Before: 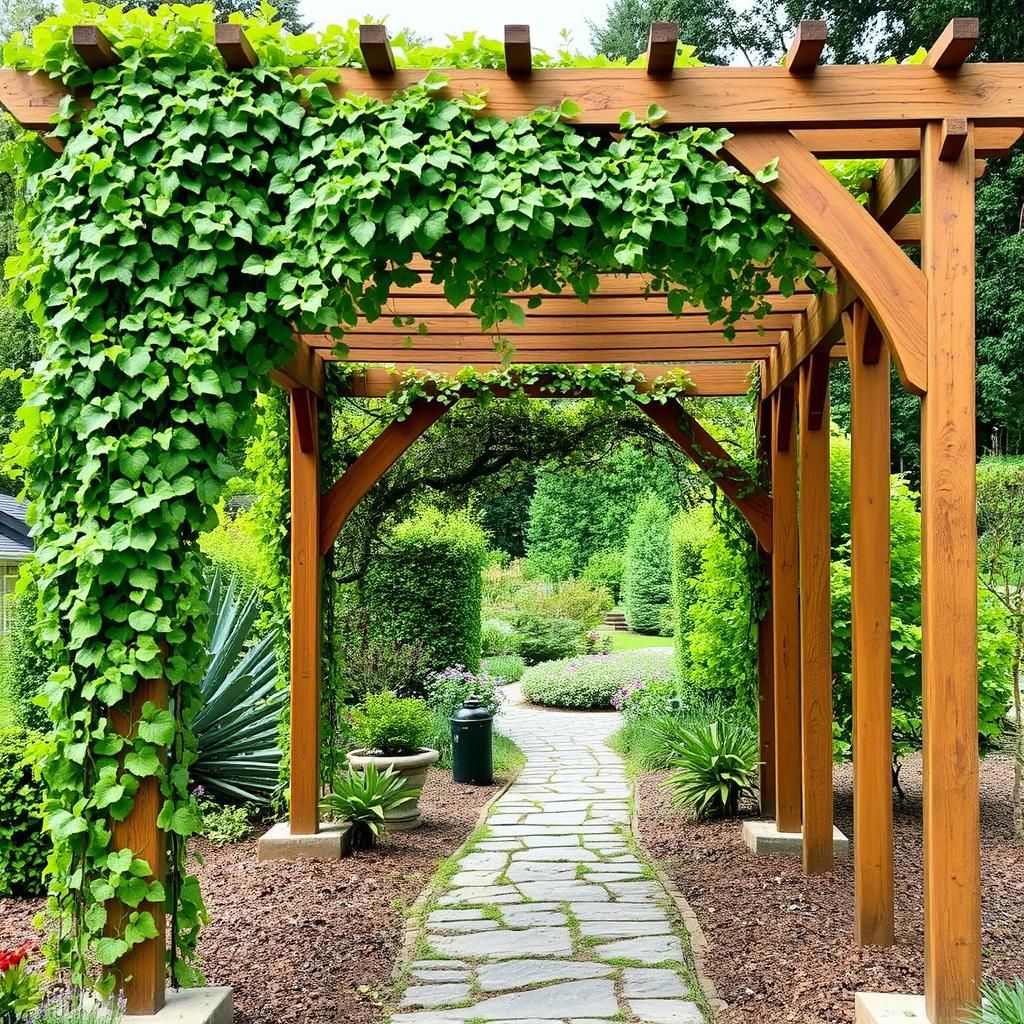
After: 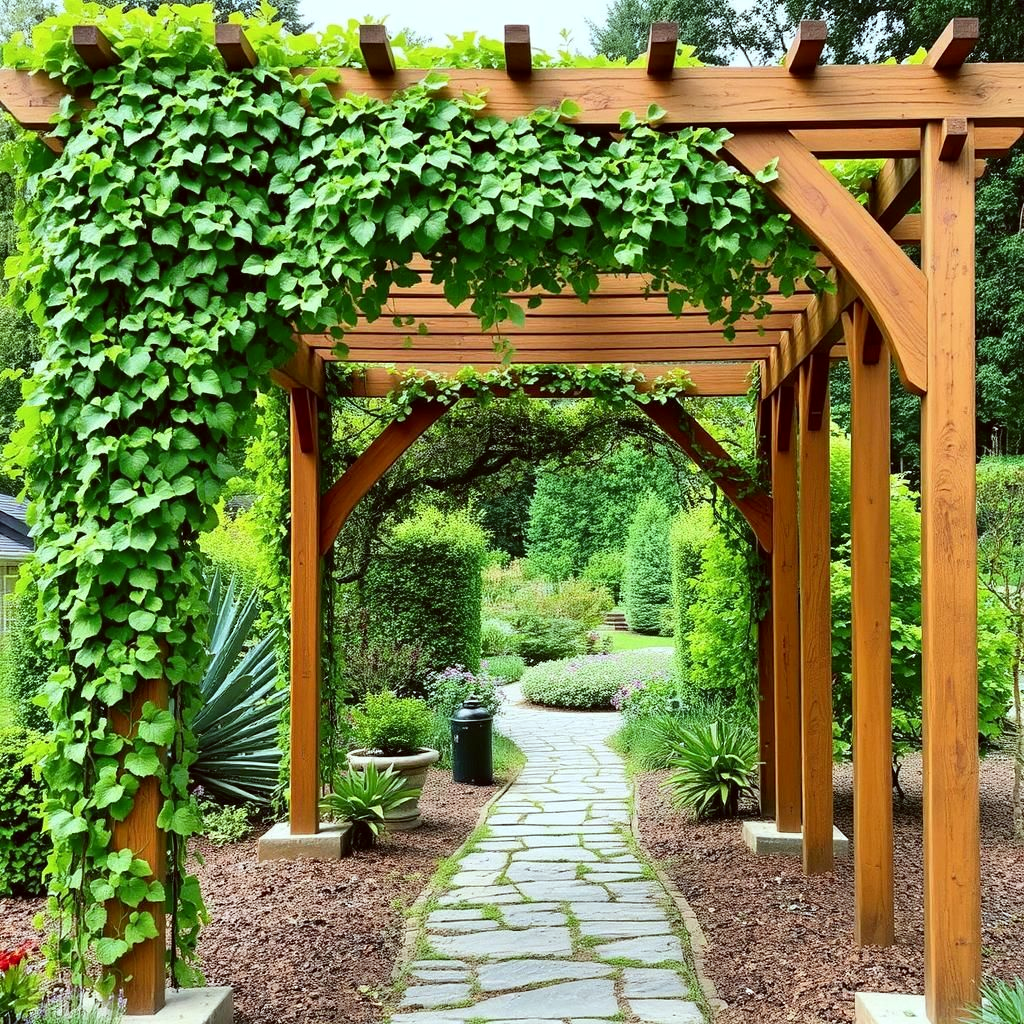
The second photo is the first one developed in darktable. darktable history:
color correction: highlights a* -4.88, highlights b* -3.49, shadows a* 4.2, shadows b* 4.35
